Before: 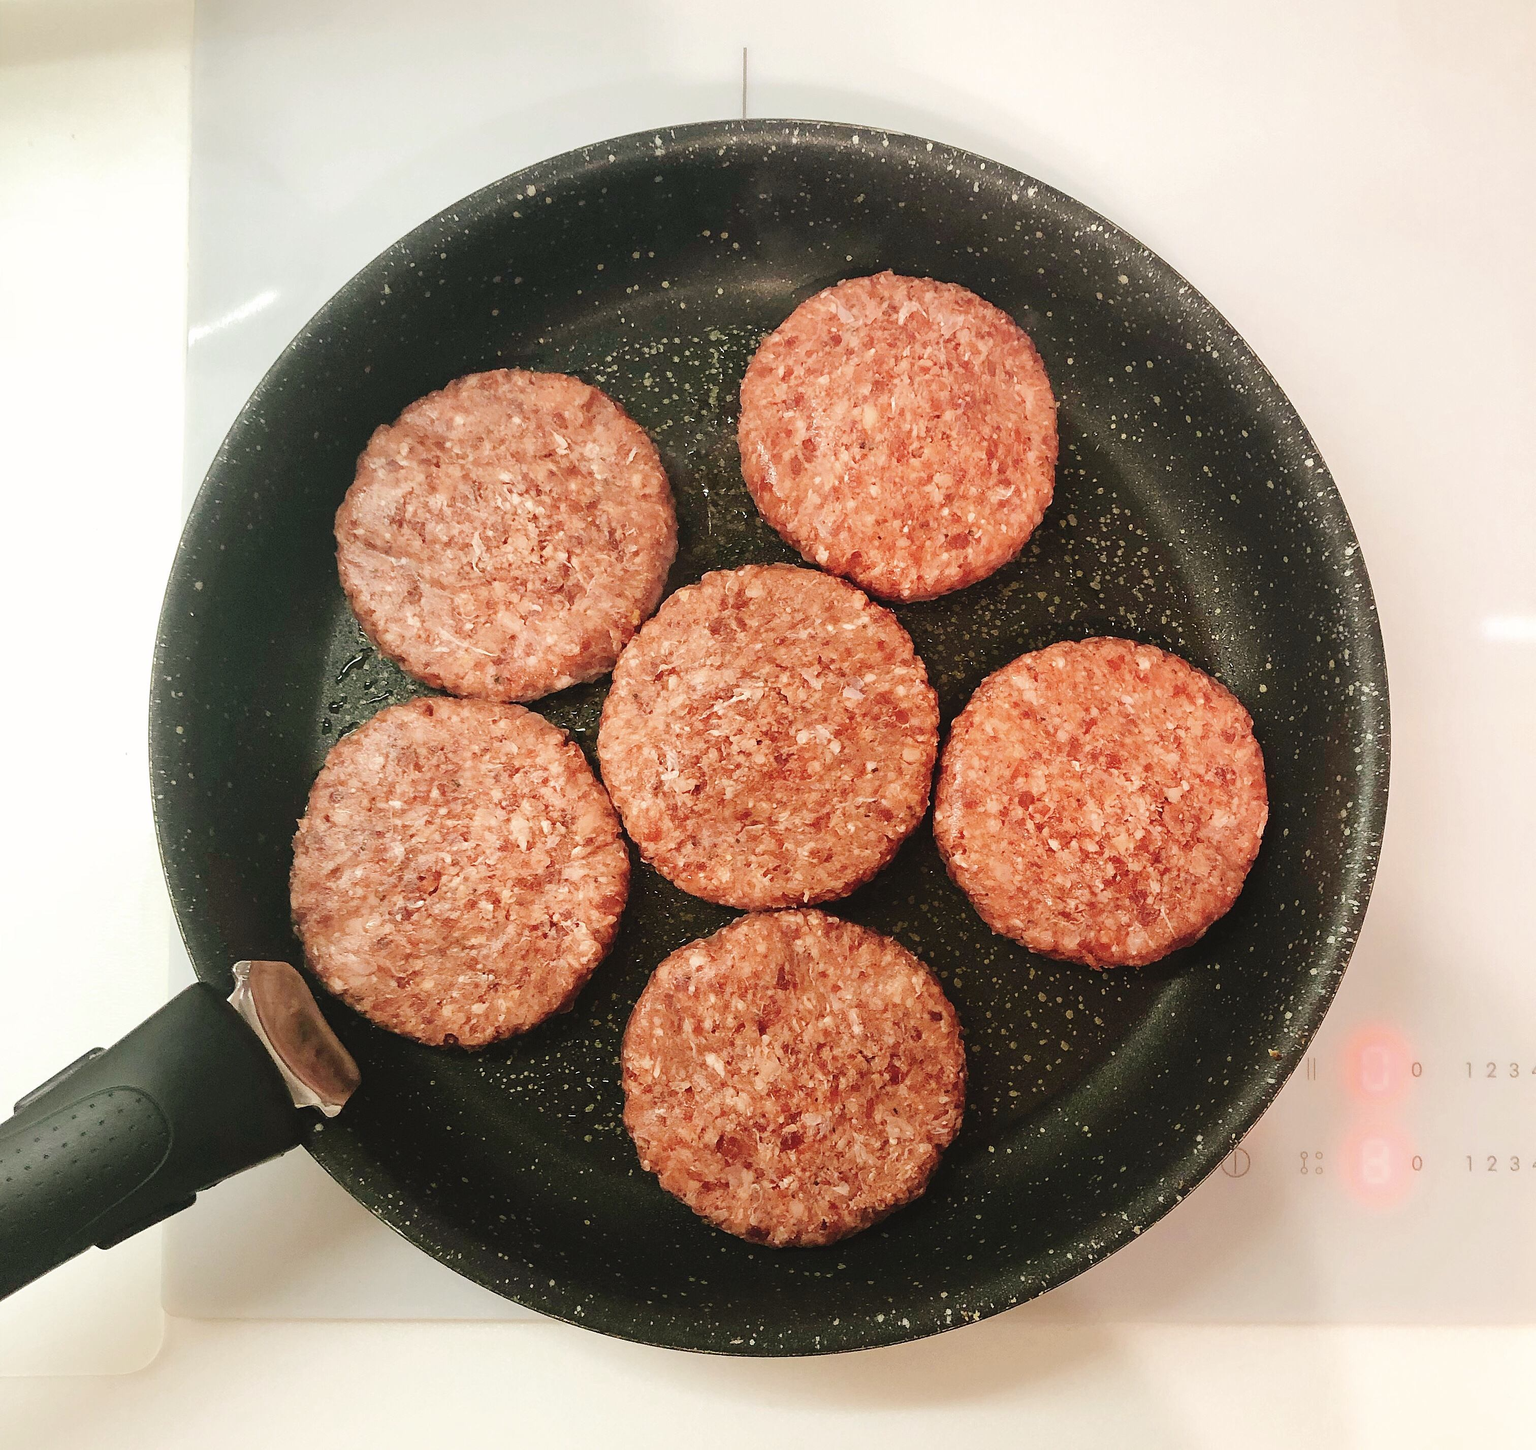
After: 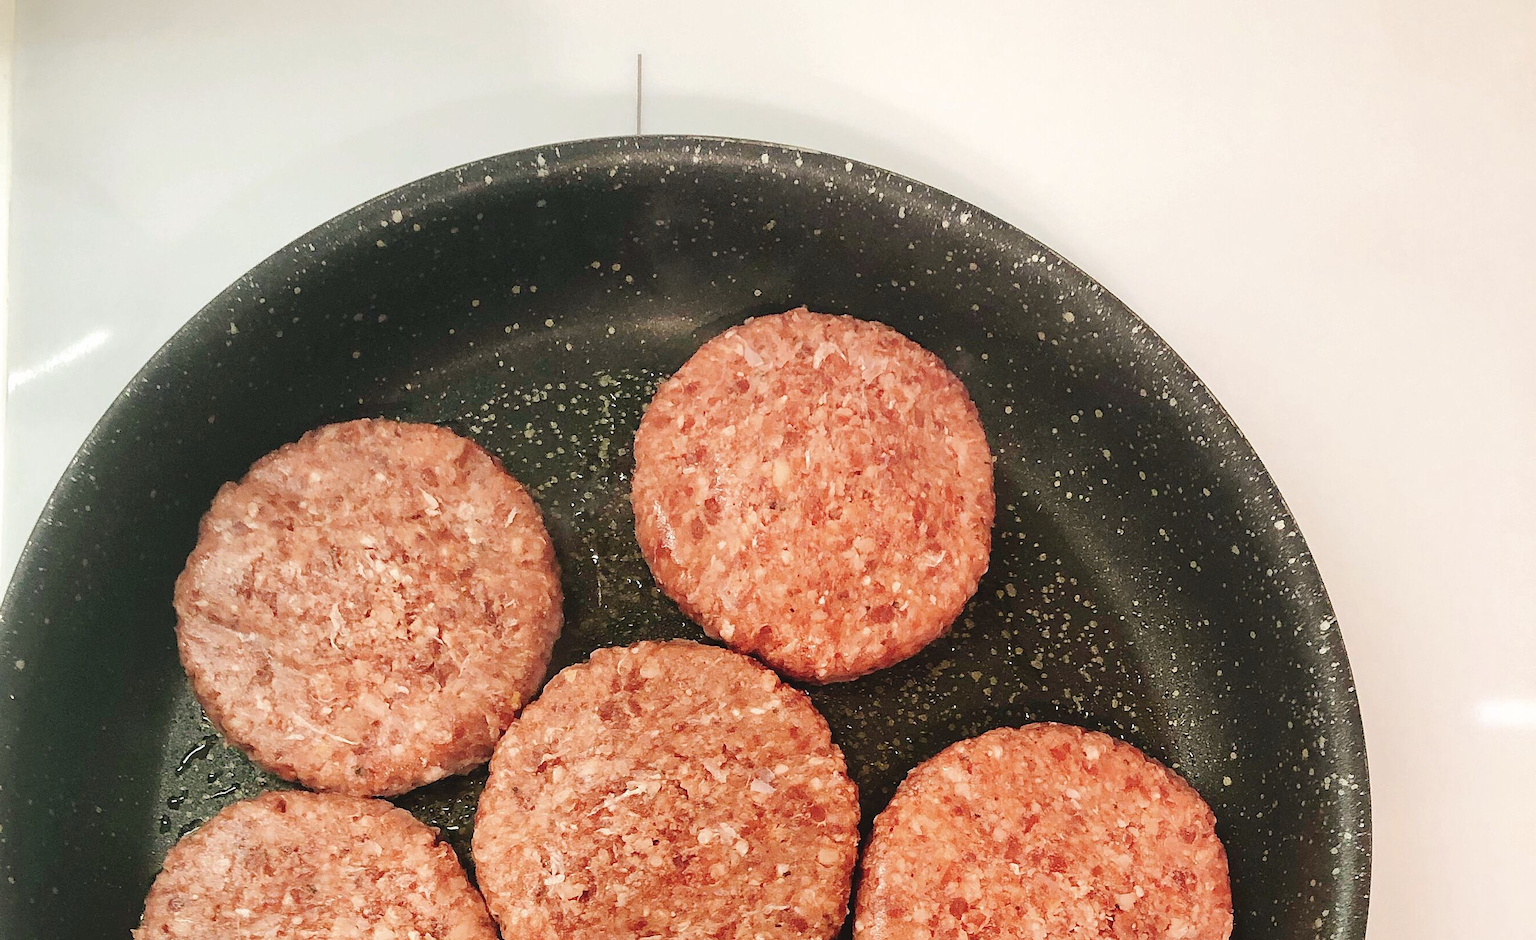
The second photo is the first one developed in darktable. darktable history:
crop and rotate: left 11.812%, bottom 42.776%
exposure: black level correction 0, compensate exposure bias true, compensate highlight preservation false
